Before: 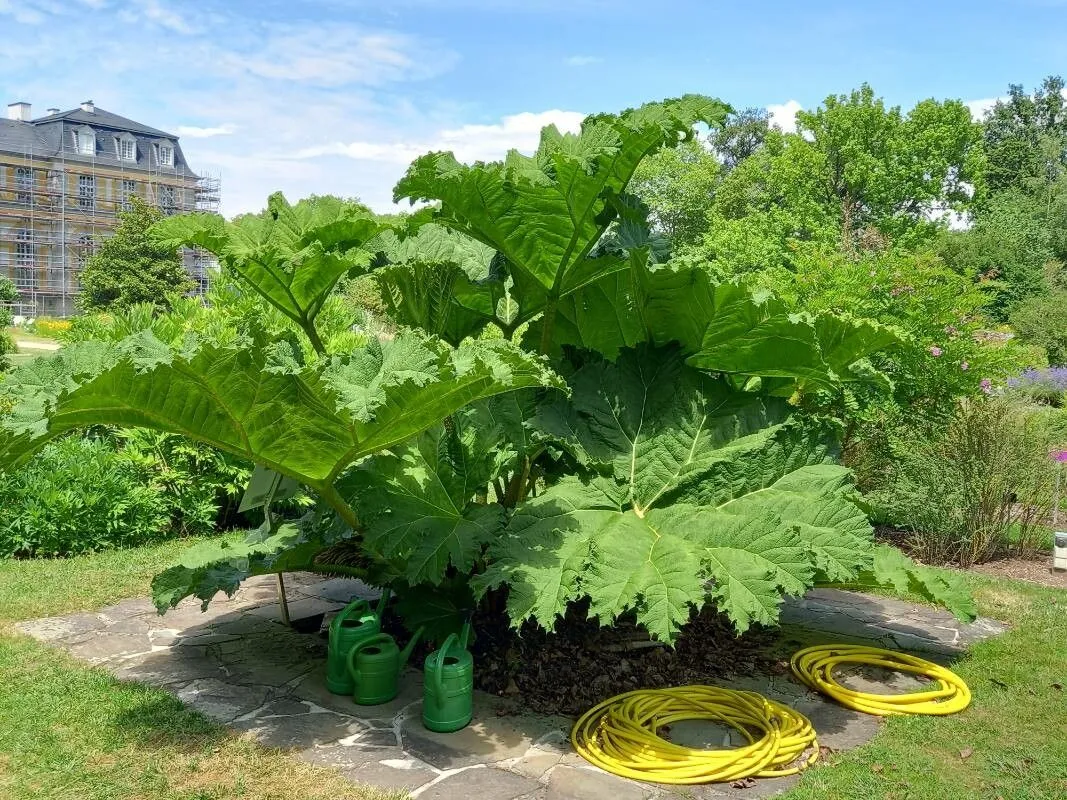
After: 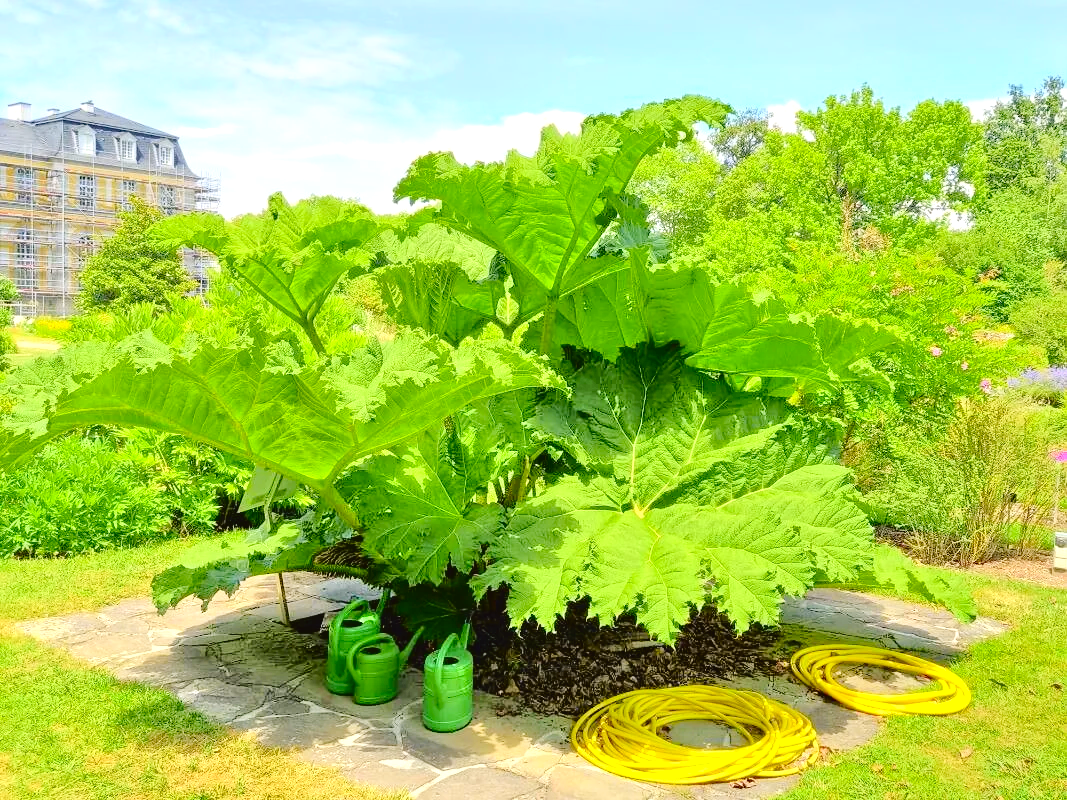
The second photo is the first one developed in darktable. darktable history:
tone curve: curves: ch0 [(0, 0.023) (0.103, 0.087) (0.295, 0.297) (0.445, 0.531) (0.553, 0.665) (0.735, 0.843) (0.994, 1)]; ch1 [(0, 0) (0.414, 0.395) (0.447, 0.447) (0.485, 0.495) (0.512, 0.523) (0.542, 0.581) (0.581, 0.632) (0.646, 0.715) (1, 1)]; ch2 [(0, 0) (0.369, 0.388) (0.449, 0.431) (0.478, 0.471) (0.516, 0.517) (0.579, 0.624) (0.674, 0.775) (1, 1)], color space Lab, independent channels, preserve colors none
tone equalizer: -7 EV 0.15 EV, -6 EV 0.6 EV, -5 EV 1.15 EV, -4 EV 1.33 EV, -3 EV 1.15 EV, -2 EV 0.6 EV, -1 EV 0.15 EV, mask exposure compensation -0.5 EV
color balance: mode lift, gamma, gain (sRGB), lift [1.04, 1, 1, 0.97], gamma [1.01, 1, 1, 0.97], gain [0.96, 1, 1, 0.97]
exposure: black level correction 0.001, exposure 0.5 EV, compensate exposure bias true, compensate highlight preservation false
